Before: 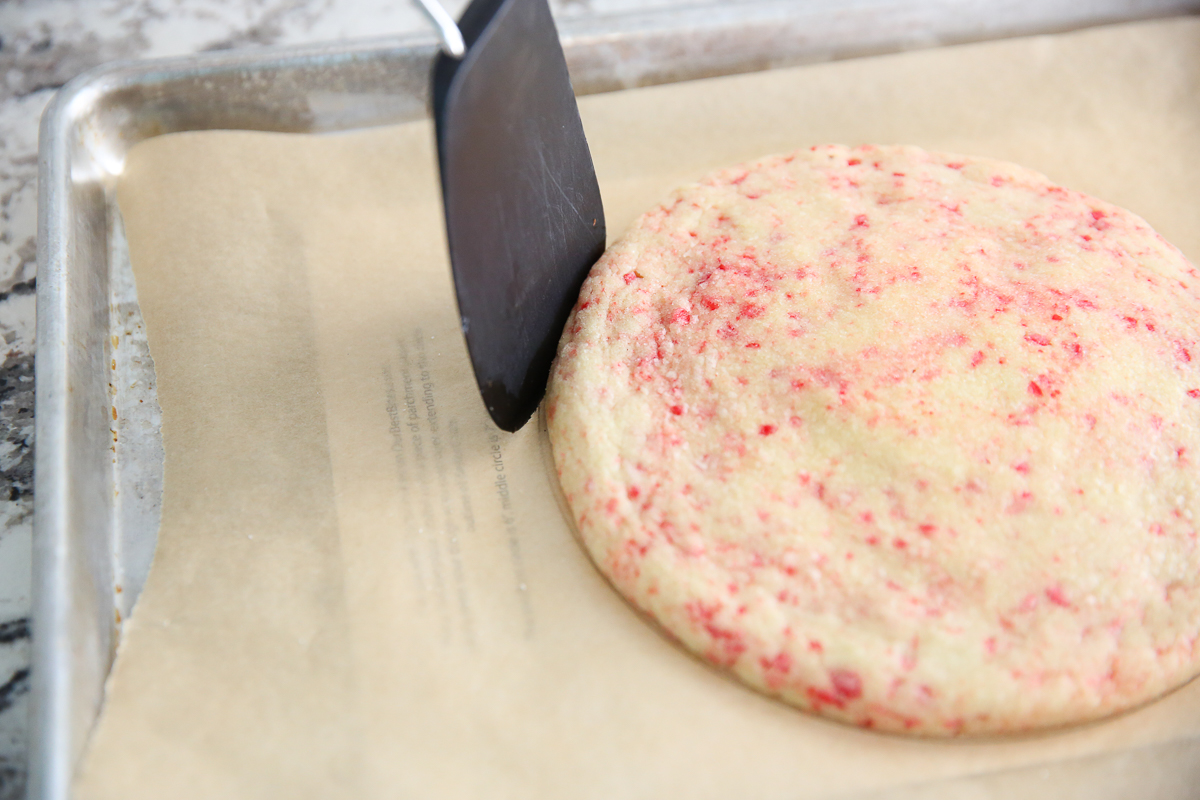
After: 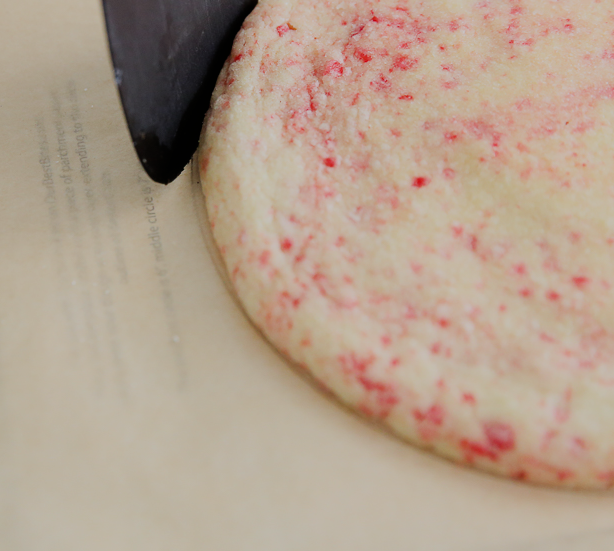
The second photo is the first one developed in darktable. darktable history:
exposure: exposure -0.326 EV, compensate highlight preservation false
filmic rgb: black relative exposure -7.65 EV, white relative exposure 4.56 EV, threshold 2.97 EV, hardness 3.61, enable highlight reconstruction true
crop and rotate: left 28.986%, top 31.104%, right 19.821%
shadows and highlights: shadows 30.82, highlights -0.141, soften with gaussian
